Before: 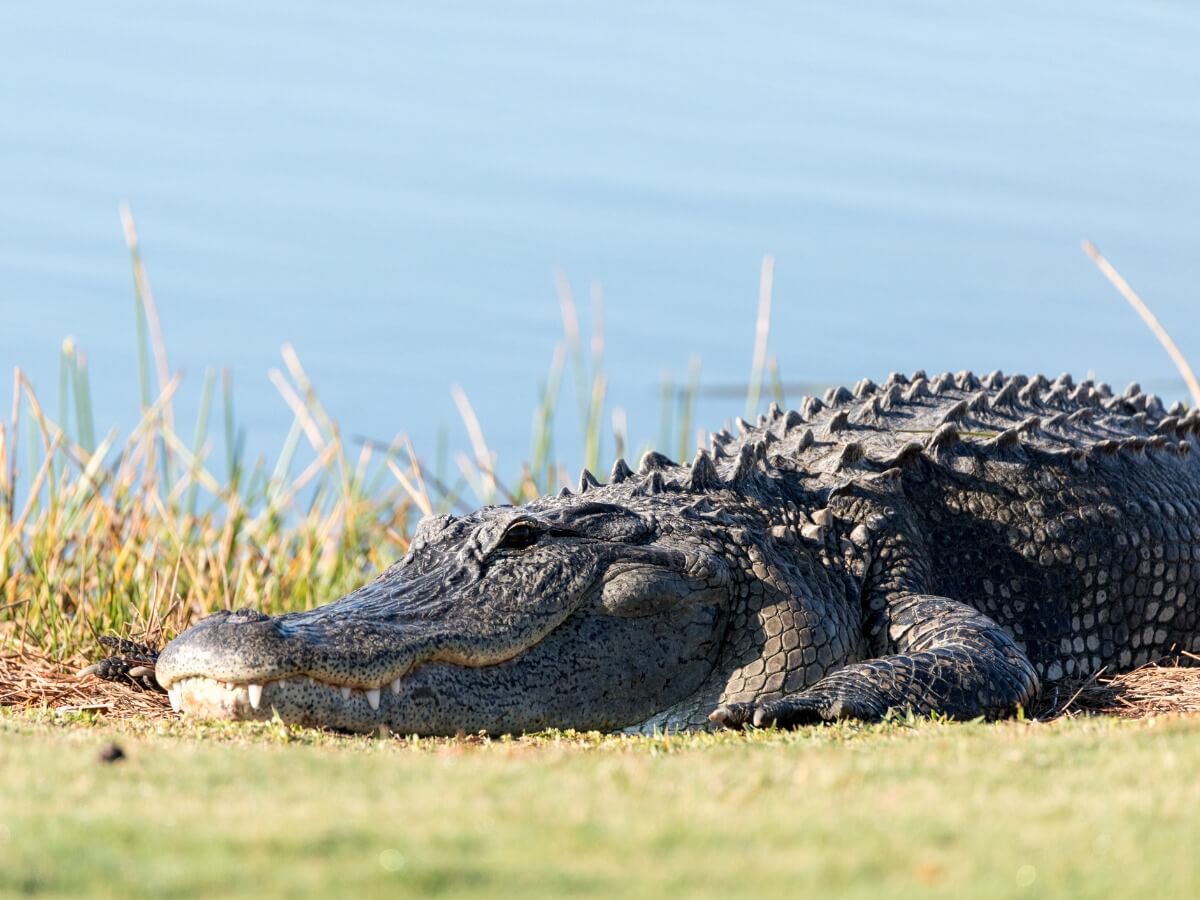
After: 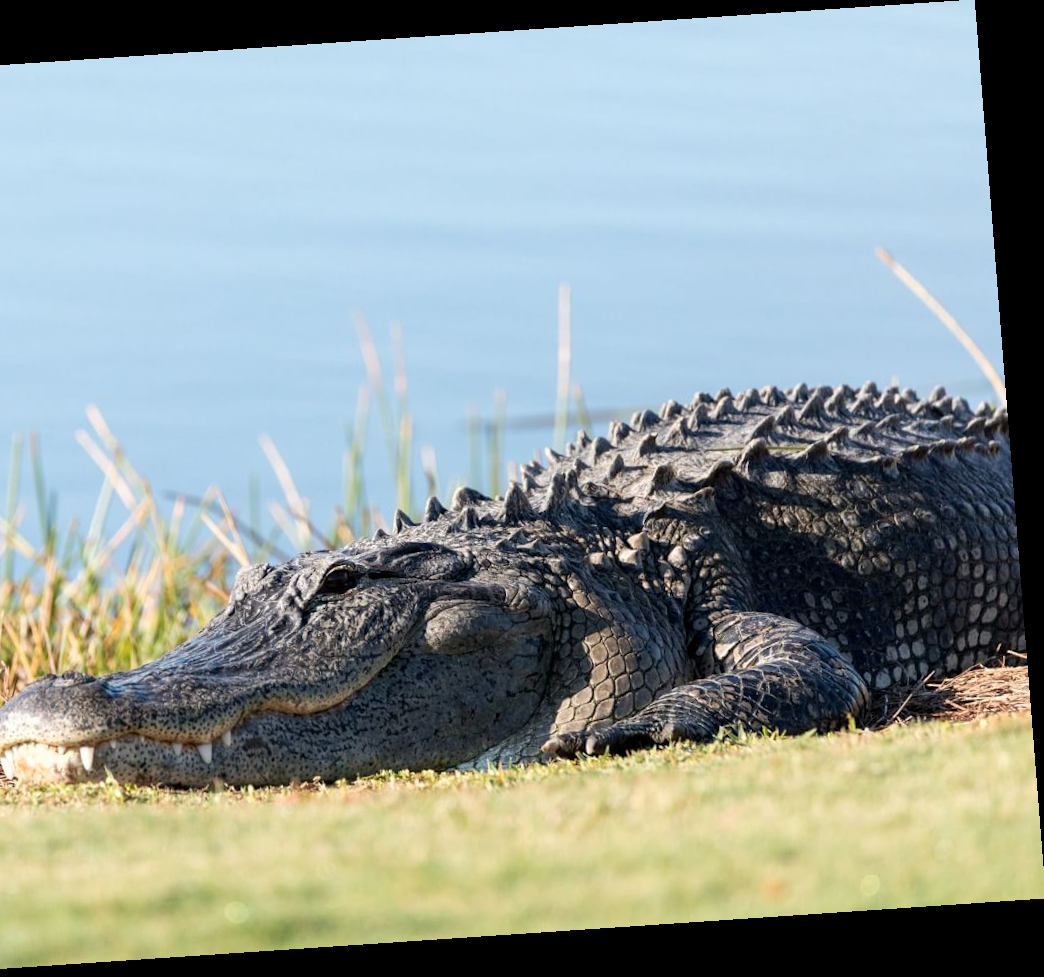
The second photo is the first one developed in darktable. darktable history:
crop: left 17.582%, bottom 0.031%
rotate and perspective: rotation -4.2°, shear 0.006, automatic cropping off
